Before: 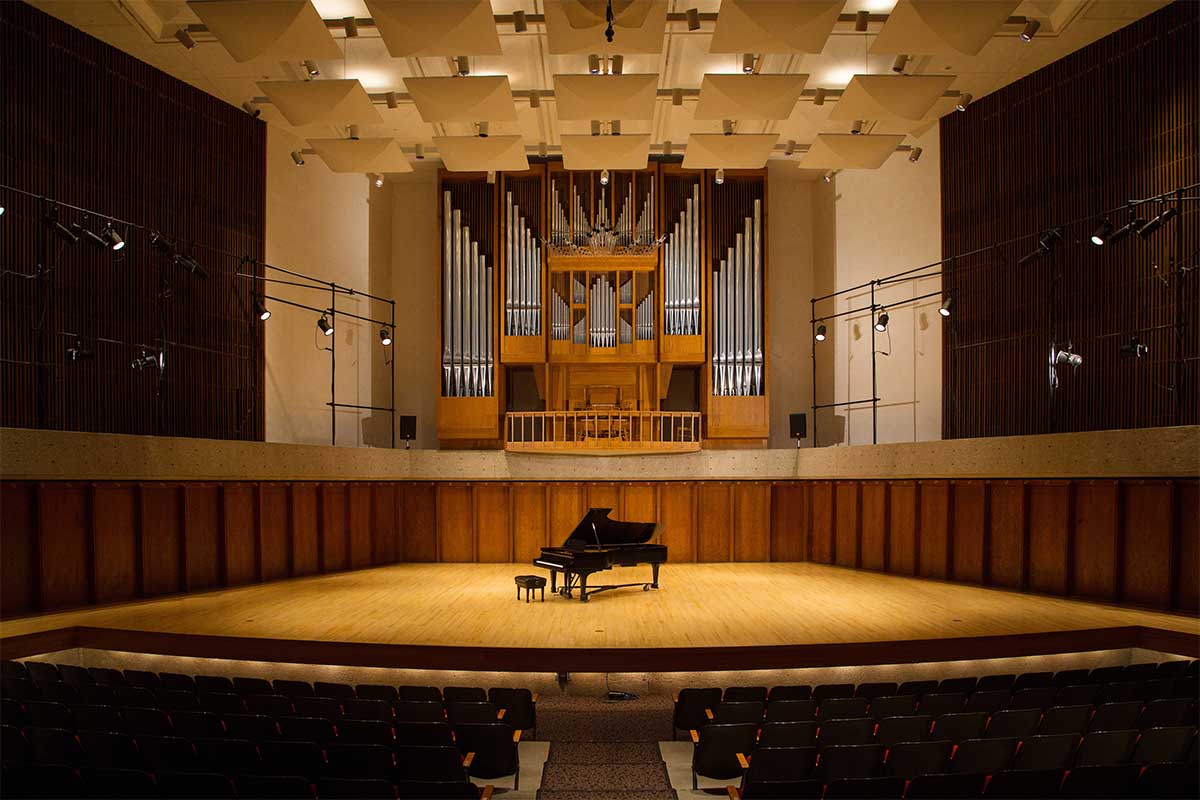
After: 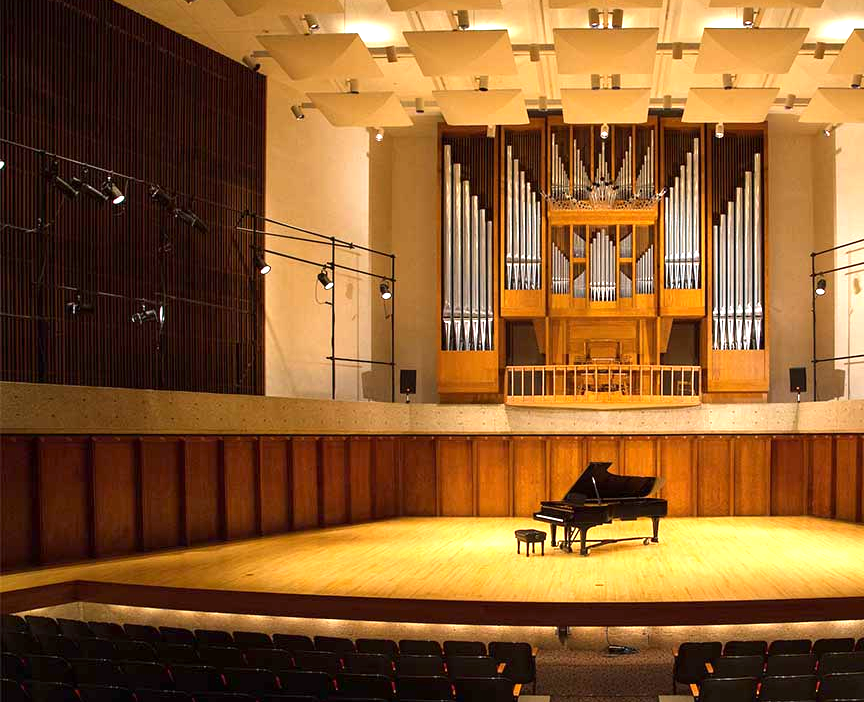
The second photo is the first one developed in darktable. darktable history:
crop: top 5.803%, right 27.864%, bottom 5.804%
exposure: exposure 1.061 EV, compensate highlight preservation false
tone equalizer: on, module defaults
